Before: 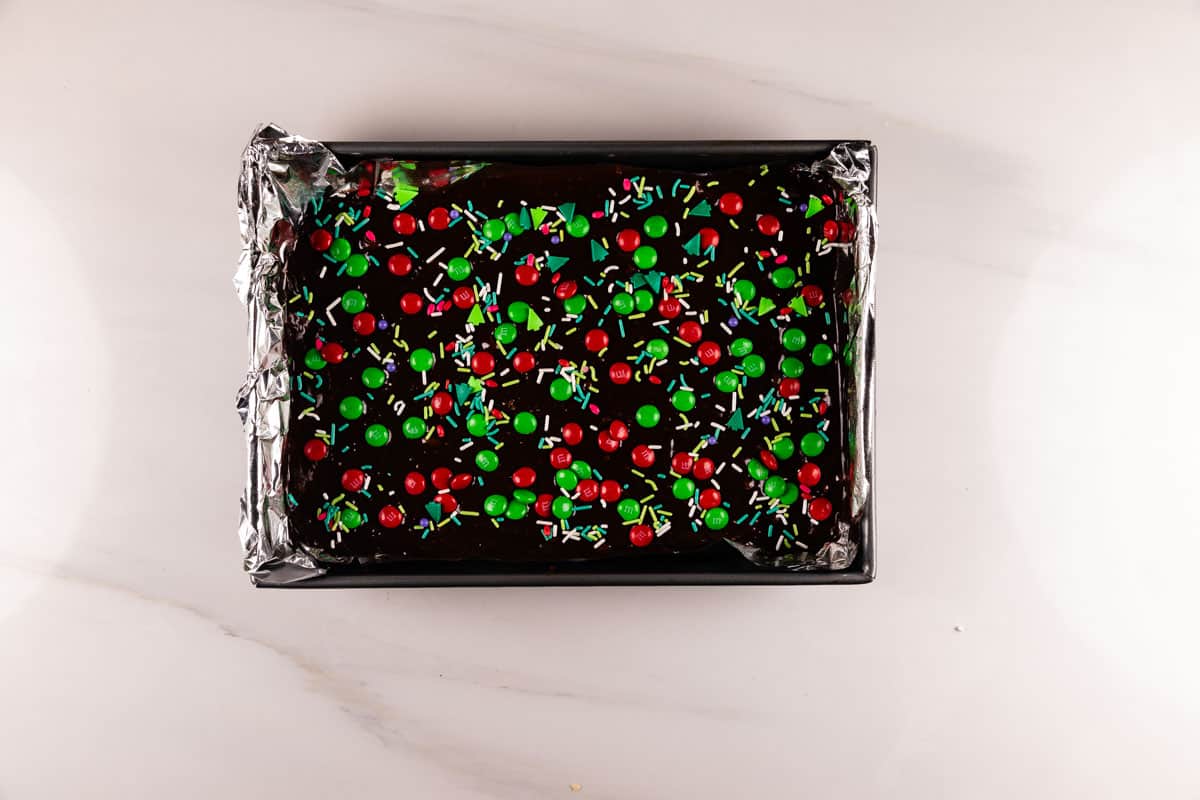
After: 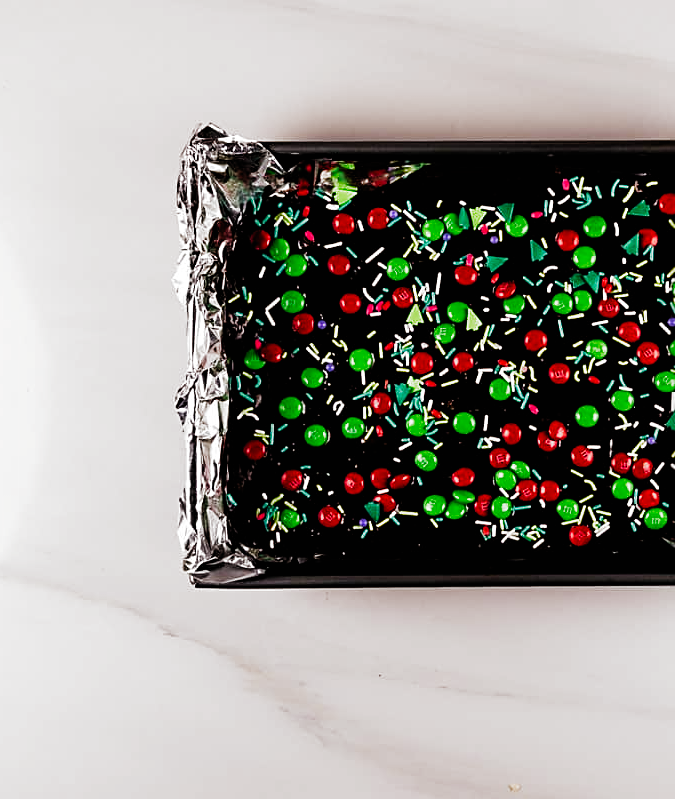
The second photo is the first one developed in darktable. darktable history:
filmic rgb: black relative exposure -6.43 EV, white relative exposure 2.43 EV, threshold 3 EV, hardness 5.27, latitude 0.1%, contrast 1.425, highlights saturation mix 2%, preserve chrominance no, color science v5 (2021), contrast in shadows safe, contrast in highlights safe, enable highlight reconstruction true
crop: left 5.114%, right 38.589%
sharpen: on, module defaults
